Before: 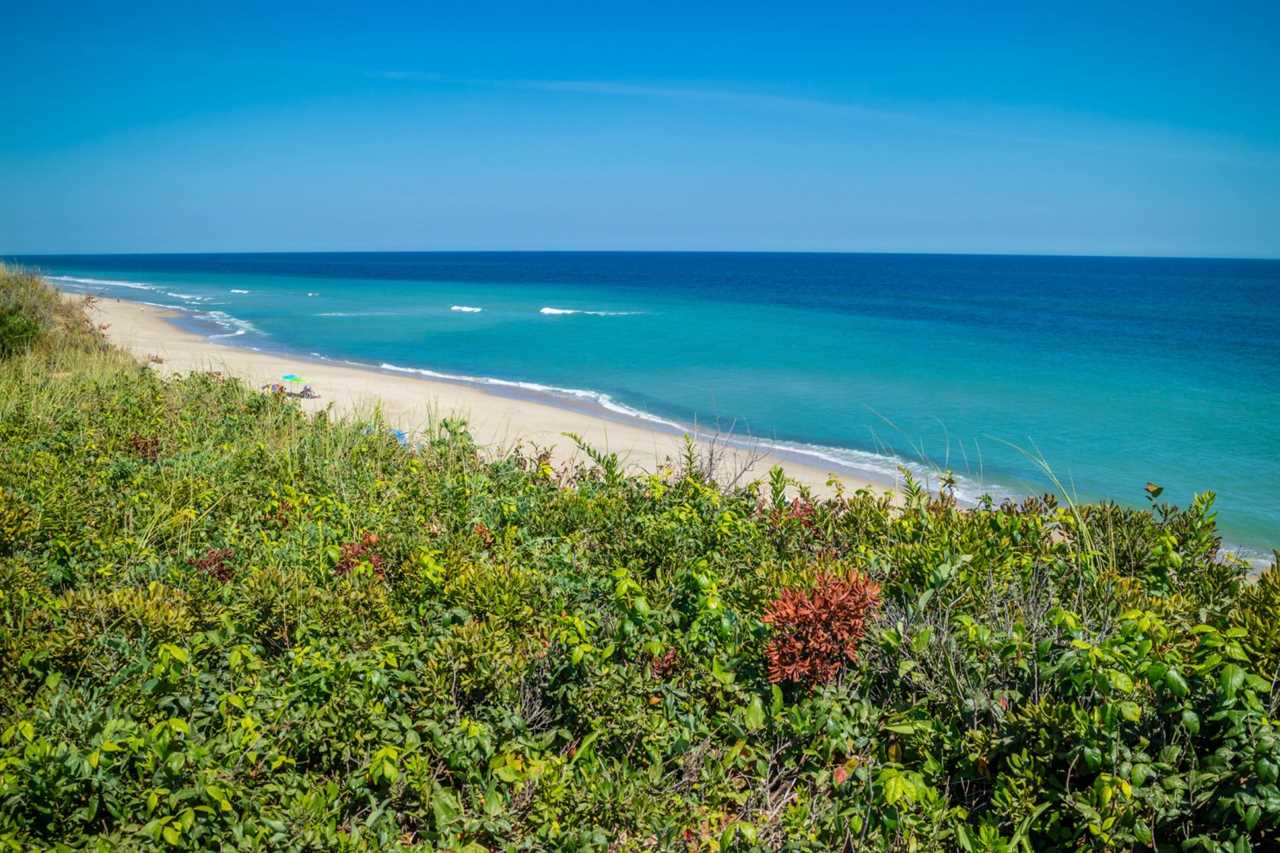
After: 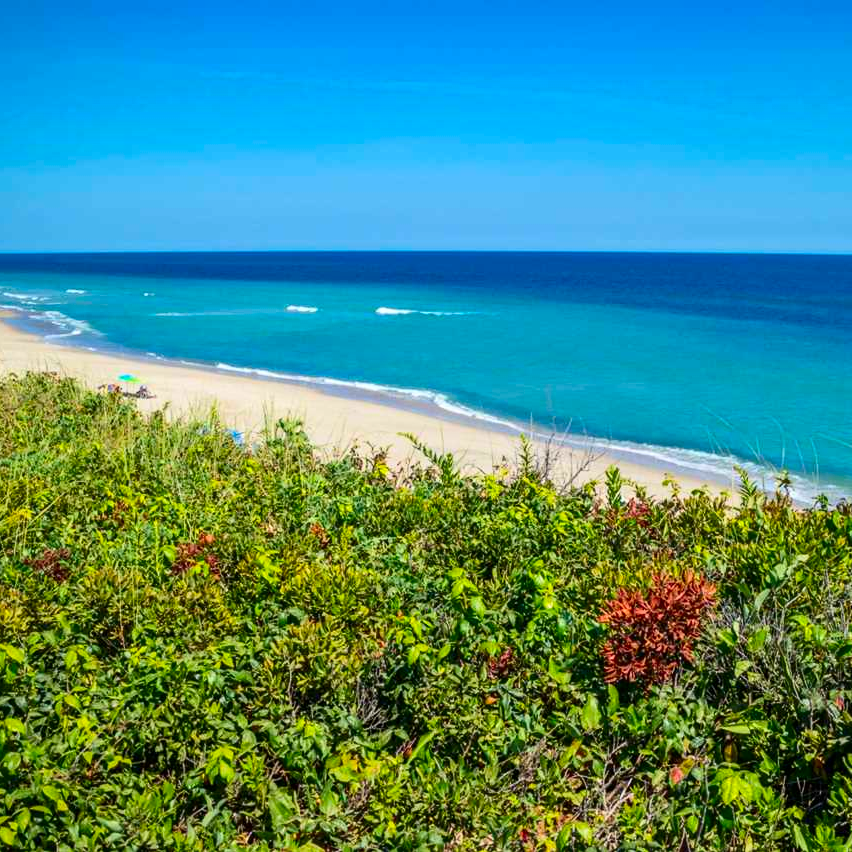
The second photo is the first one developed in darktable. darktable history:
crop and rotate: left 12.83%, right 20.557%
contrast brightness saturation: contrast 0.178, saturation 0.301
contrast equalizer: y [[0.502, 0.505, 0.512, 0.529, 0.564, 0.588], [0.5 ×6], [0.502, 0.505, 0.512, 0.529, 0.564, 0.588], [0, 0.001, 0.001, 0.004, 0.008, 0.011], [0, 0.001, 0.001, 0.004, 0.008, 0.011]], mix 0.295
